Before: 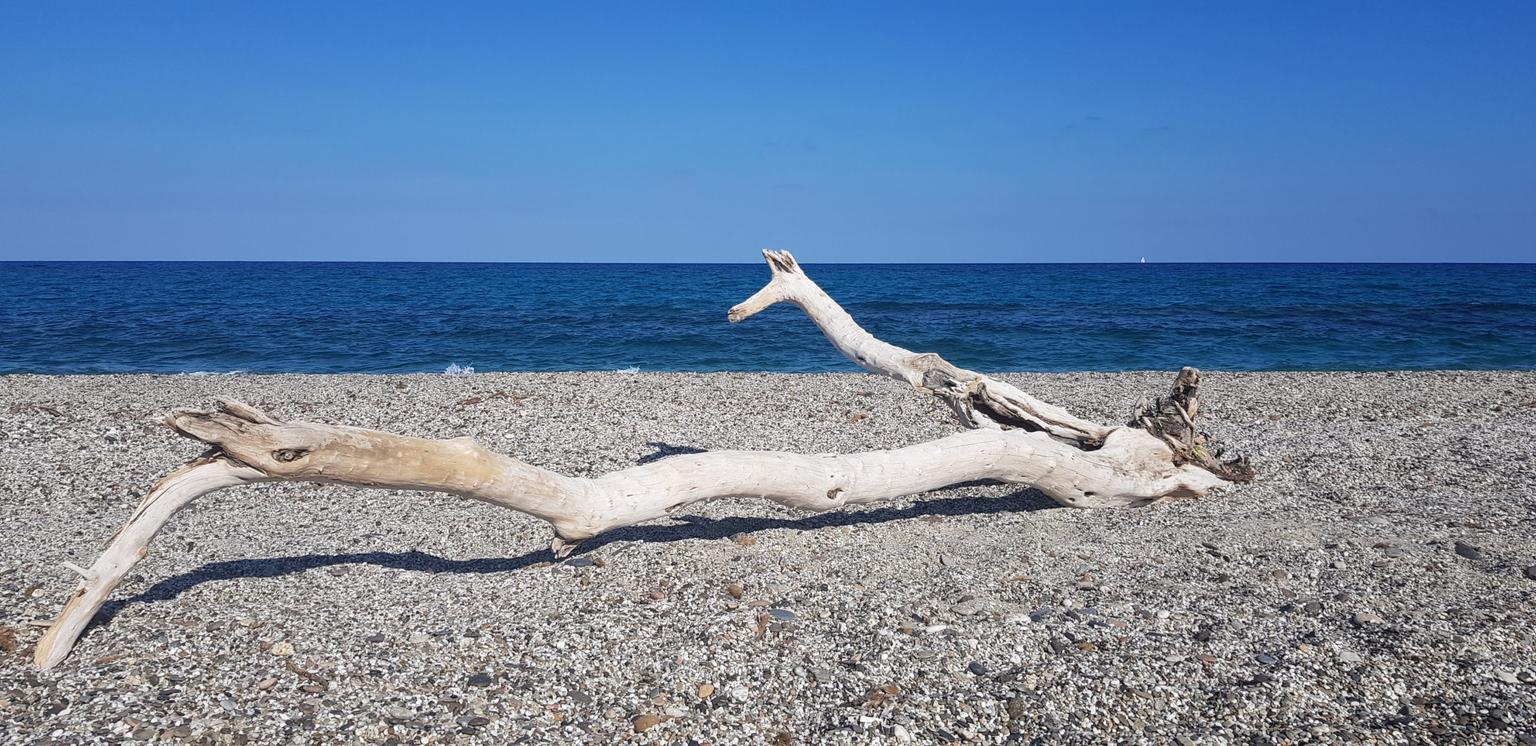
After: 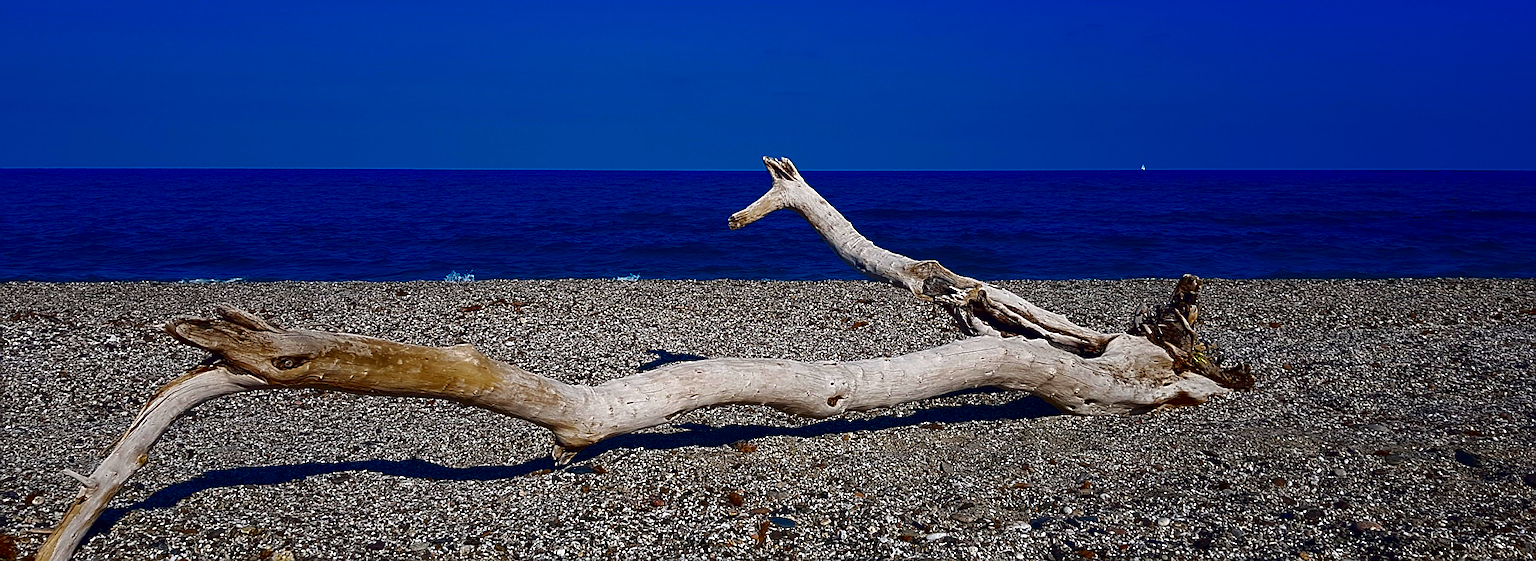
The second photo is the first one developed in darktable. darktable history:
sharpen: on, module defaults
crop and rotate: top 12.462%, bottom 12.221%
contrast brightness saturation: brightness -0.989, saturation 0.981
